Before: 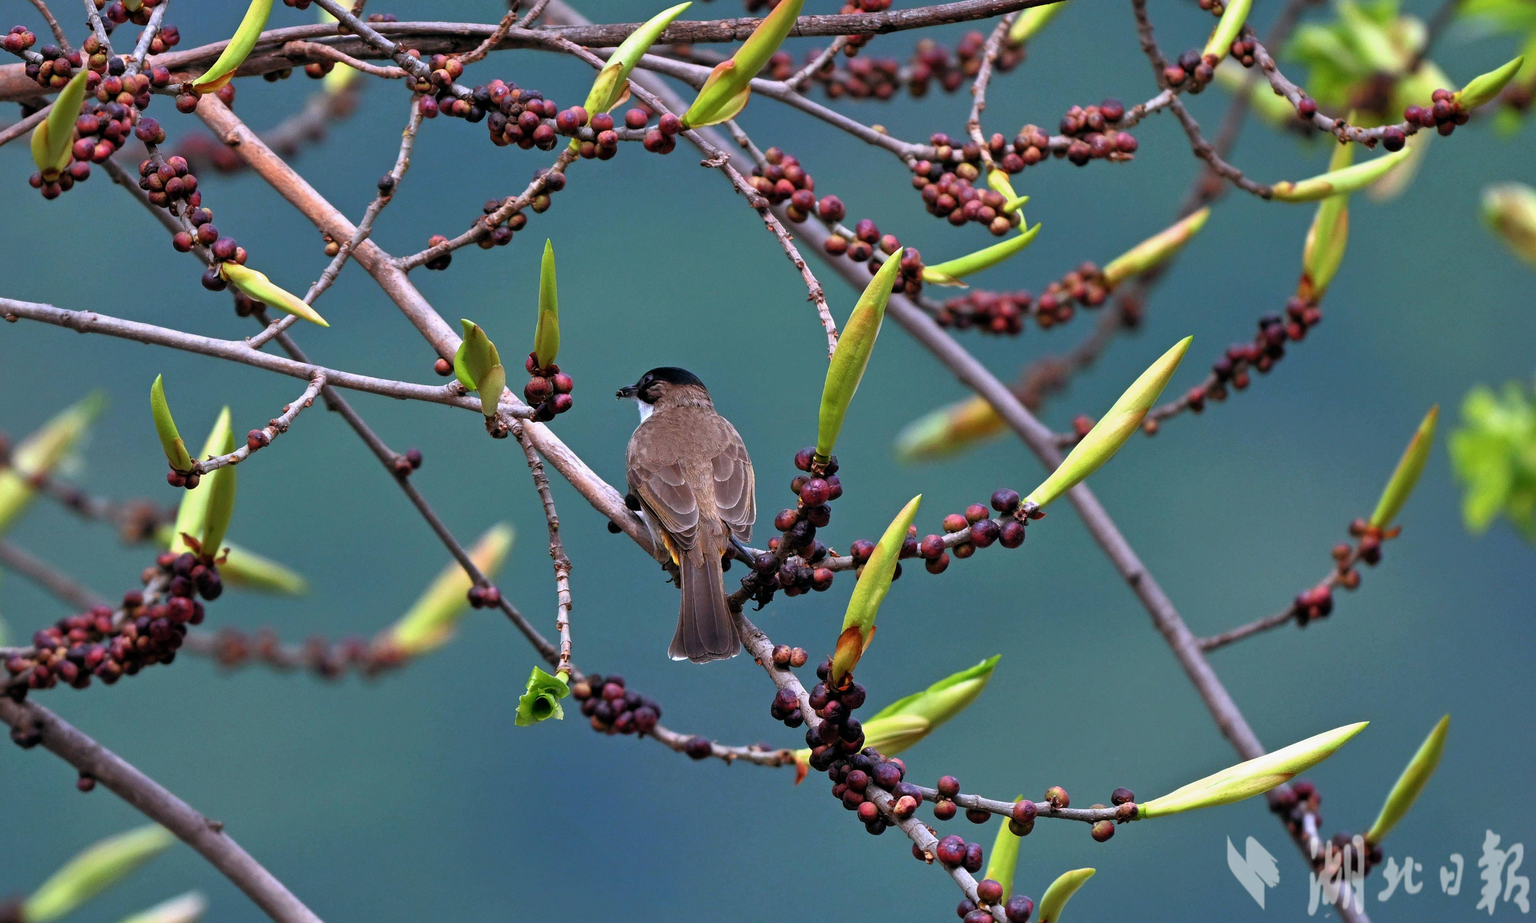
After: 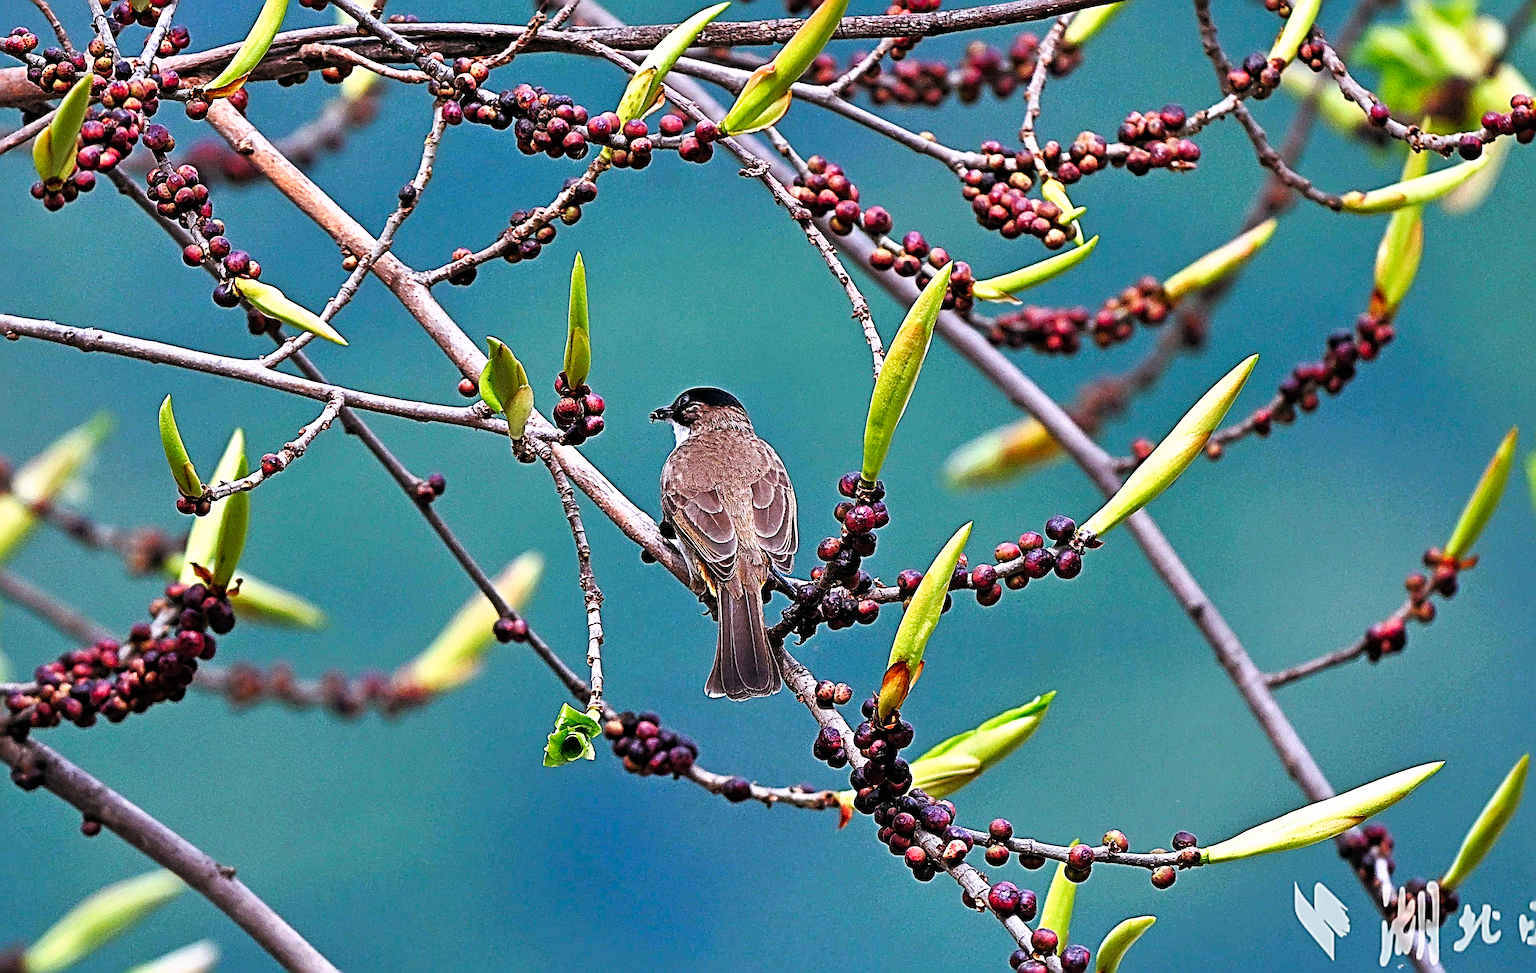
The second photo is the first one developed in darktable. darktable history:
tone curve: curves: ch0 [(0, 0) (0.003, 0.003) (0.011, 0.009) (0.025, 0.022) (0.044, 0.037) (0.069, 0.051) (0.1, 0.079) (0.136, 0.114) (0.177, 0.152) (0.224, 0.212) (0.277, 0.281) (0.335, 0.358) (0.399, 0.459) (0.468, 0.573) (0.543, 0.684) (0.623, 0.779) (0.709, 0.866) (0.801, 0.949) (0.898, 0.98) (1, 1)], preserve colors none
crop and rotate: right 5.167%
sharpen: radius 4.001, amount 2
